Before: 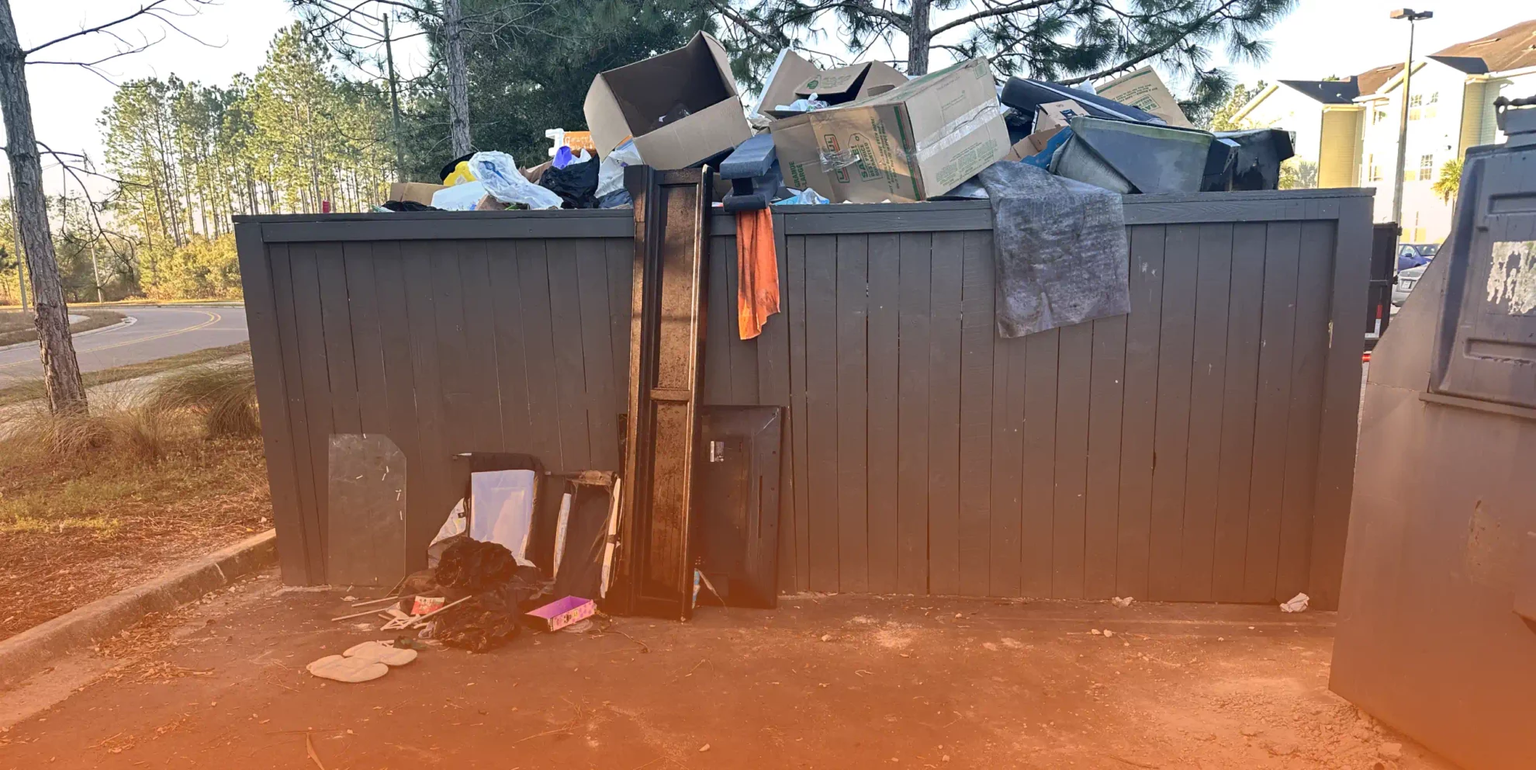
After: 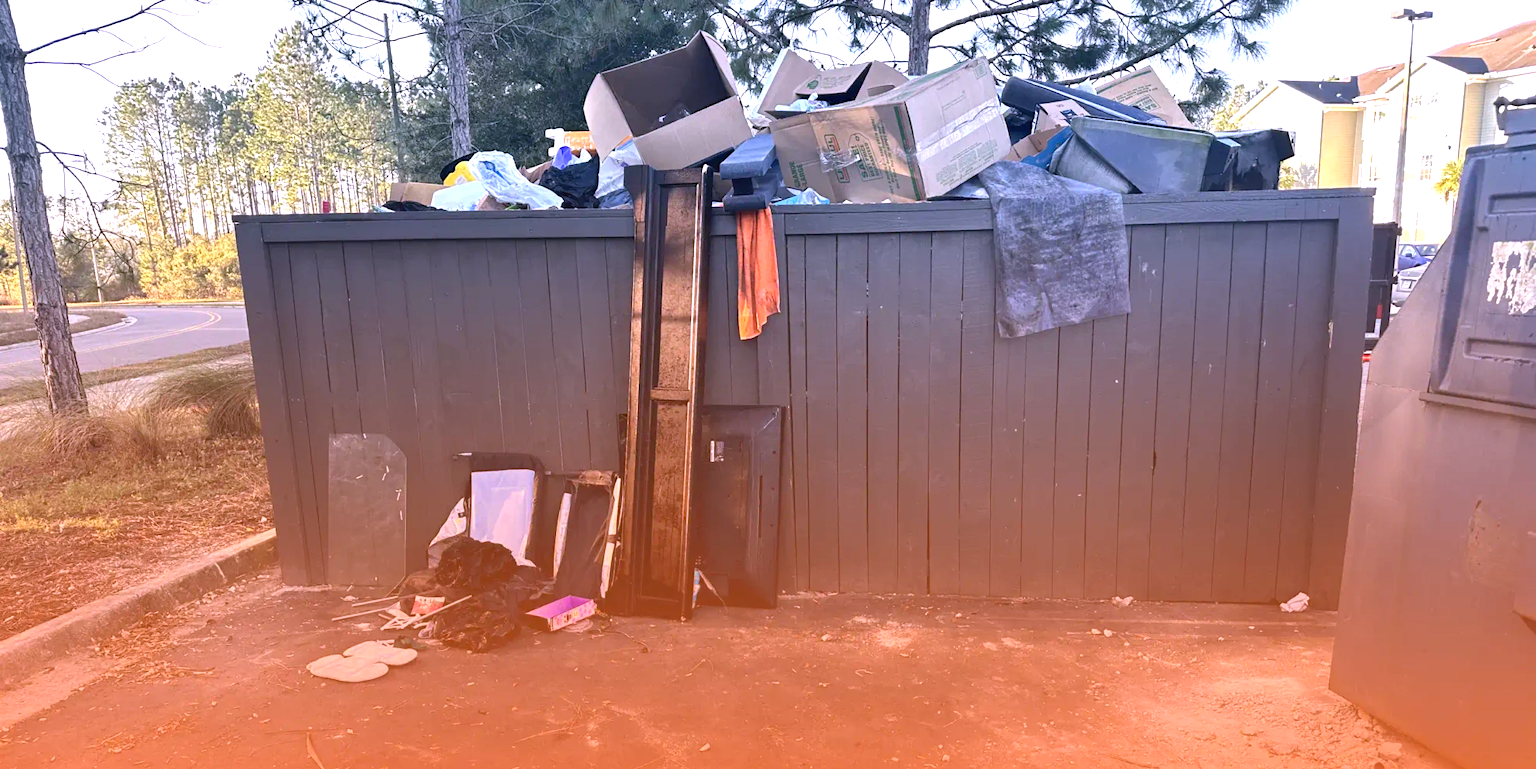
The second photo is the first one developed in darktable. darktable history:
white balance: red 1.042, blue 1.17
exposure: black level correction 0, exposure 0.5 EV, compensate highlight preservation false
